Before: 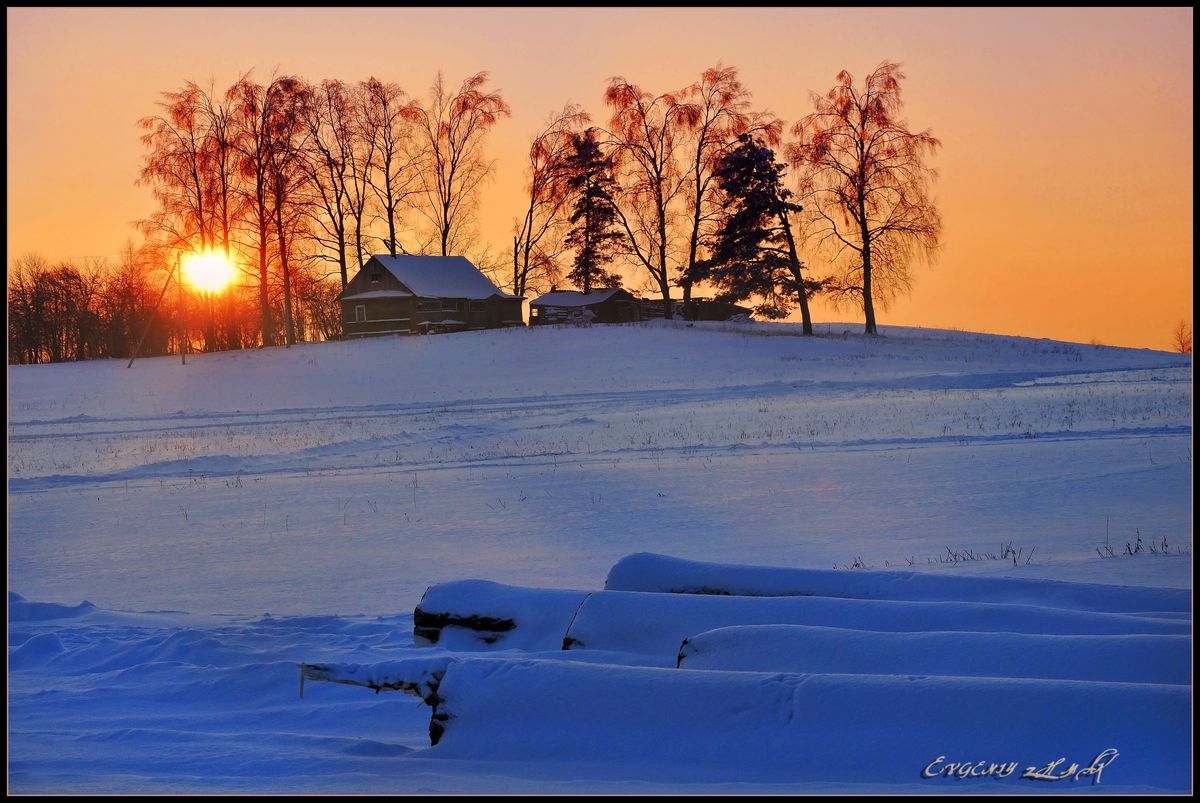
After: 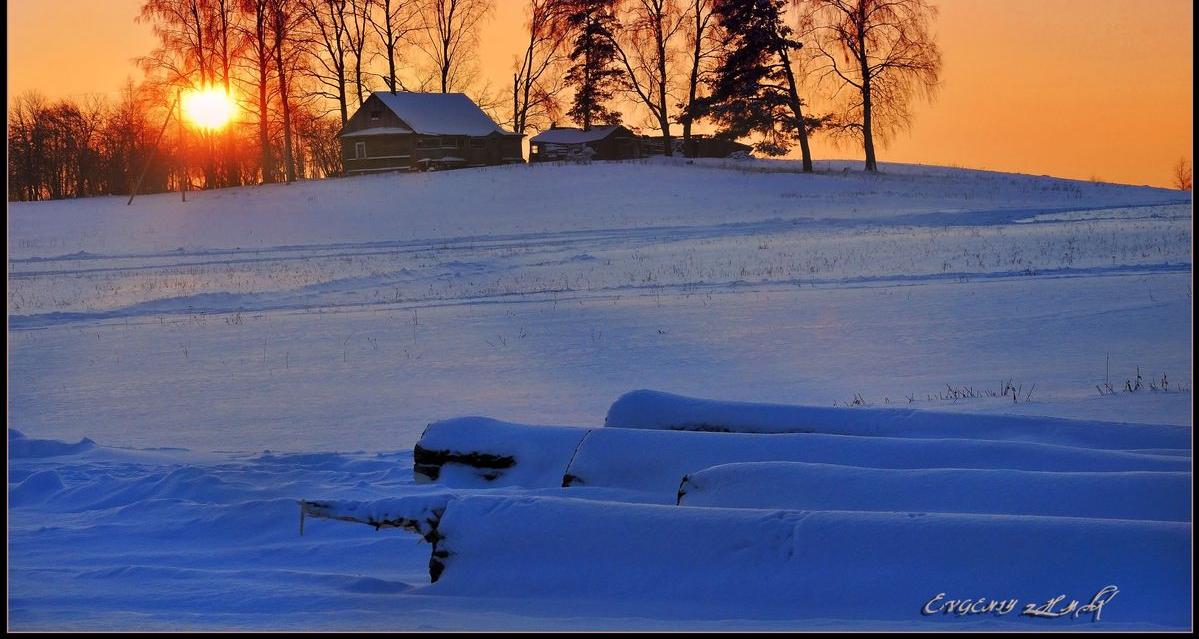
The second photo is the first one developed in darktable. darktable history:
crop and rotate: top 20.36%
